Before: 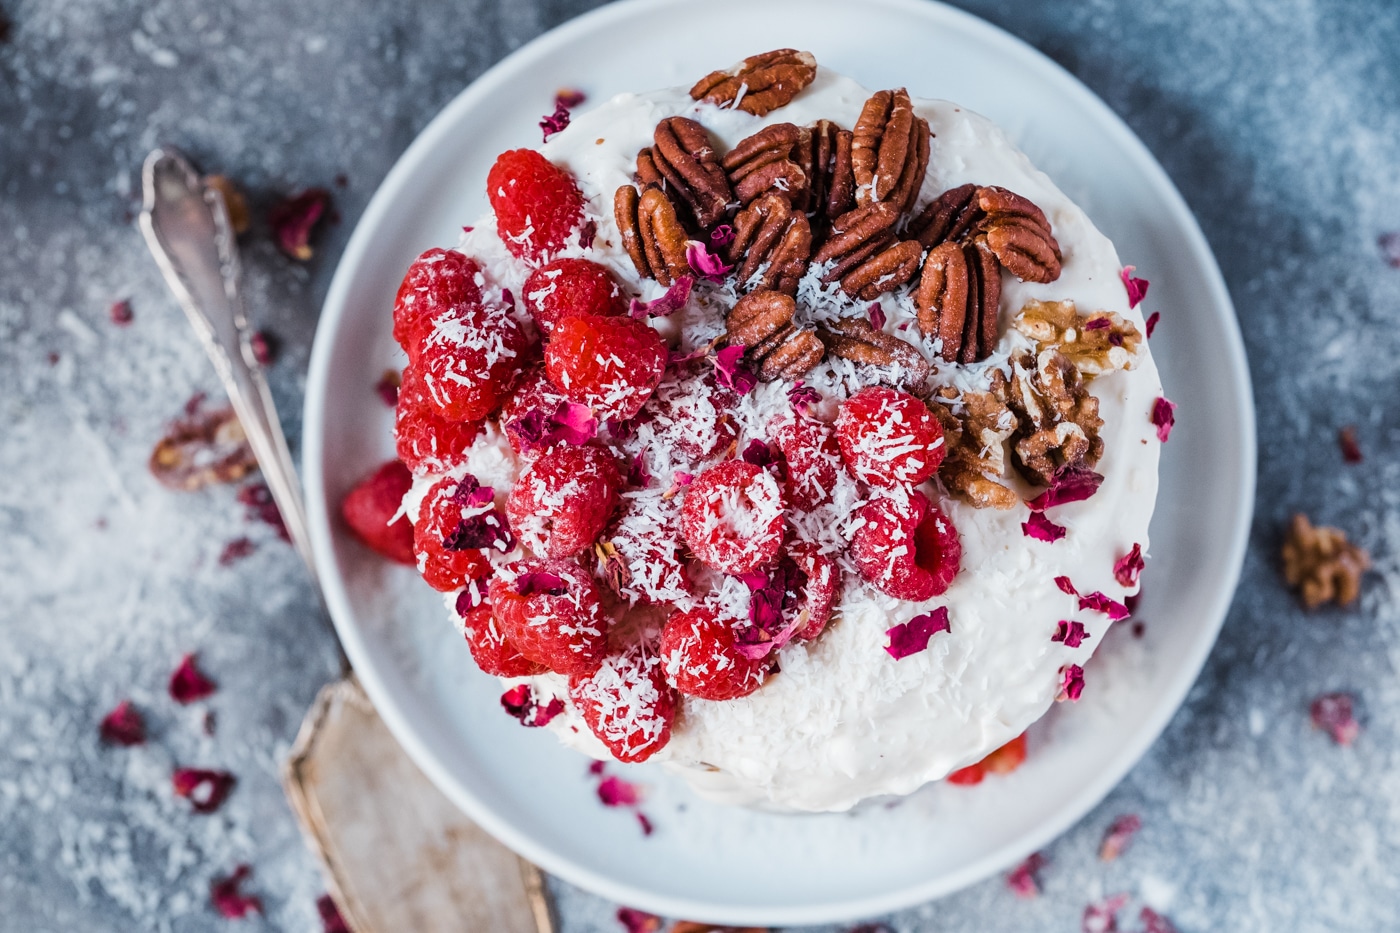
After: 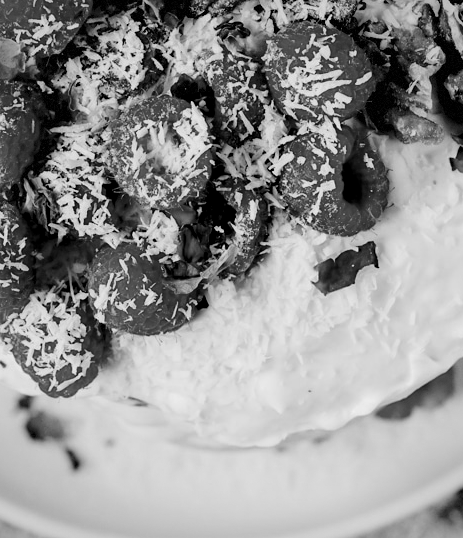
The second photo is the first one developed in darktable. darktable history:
exposure: black level correction 0.056, exposure -0.039 EV, compensate highlight preservation false
color calibration: output gray [0.246, 0.254, 0.501, 0], gray › normalize channels true, illuminant same as pipeline (D50), adaptation XYZ, x 0.346, y 0.359, gamut compression 0
vignetting: fall-off start 85%, fall-off radius 80%, brightness -0.182, saturation -0.3, width/height ratio 1.219, dithering 8-bit output, unbound false
crop: left 40.878%, top 39.176%, right 25.993%, bottom 3.081%
